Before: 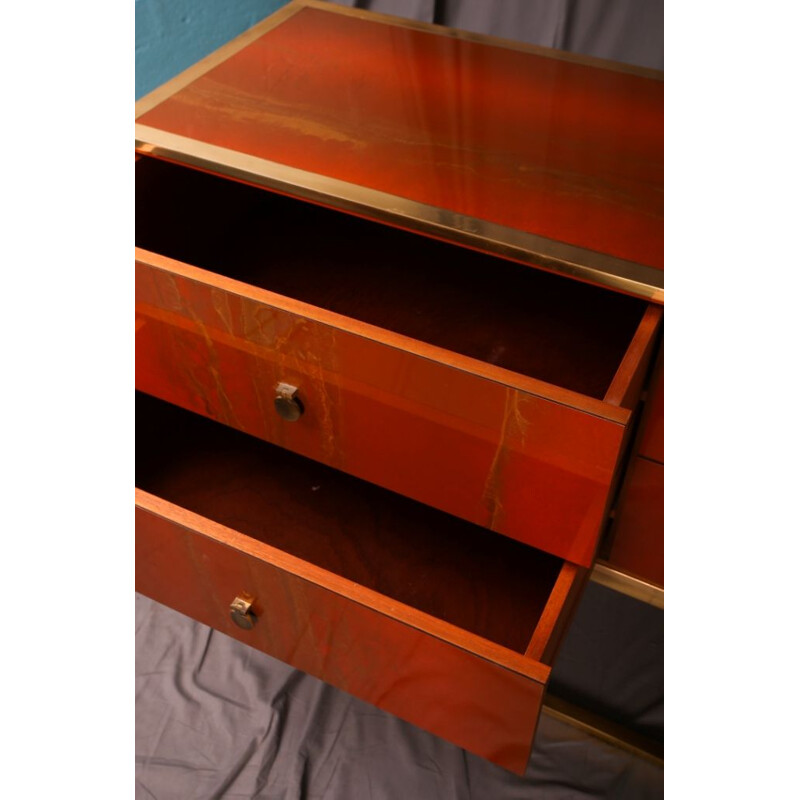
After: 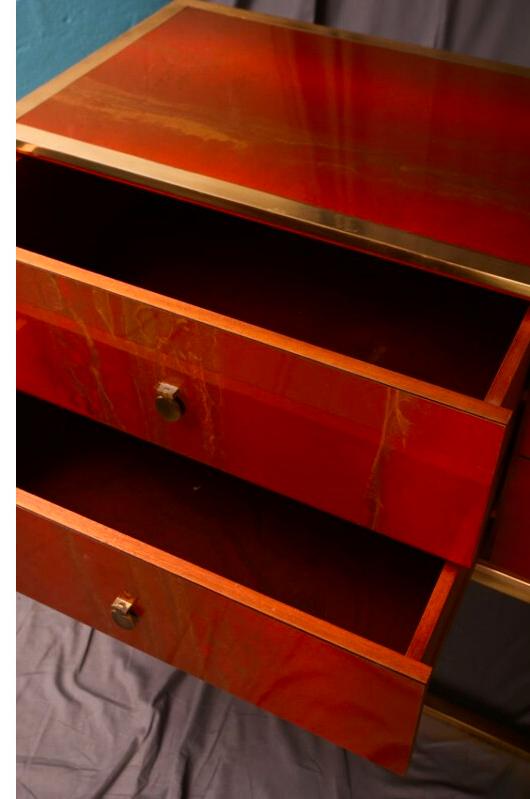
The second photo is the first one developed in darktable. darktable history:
contrast brightness saturation: contrast 0.148, brightness -0.01, saturation 0.103
crop and rotate: left 15.111%, right 18.563%
